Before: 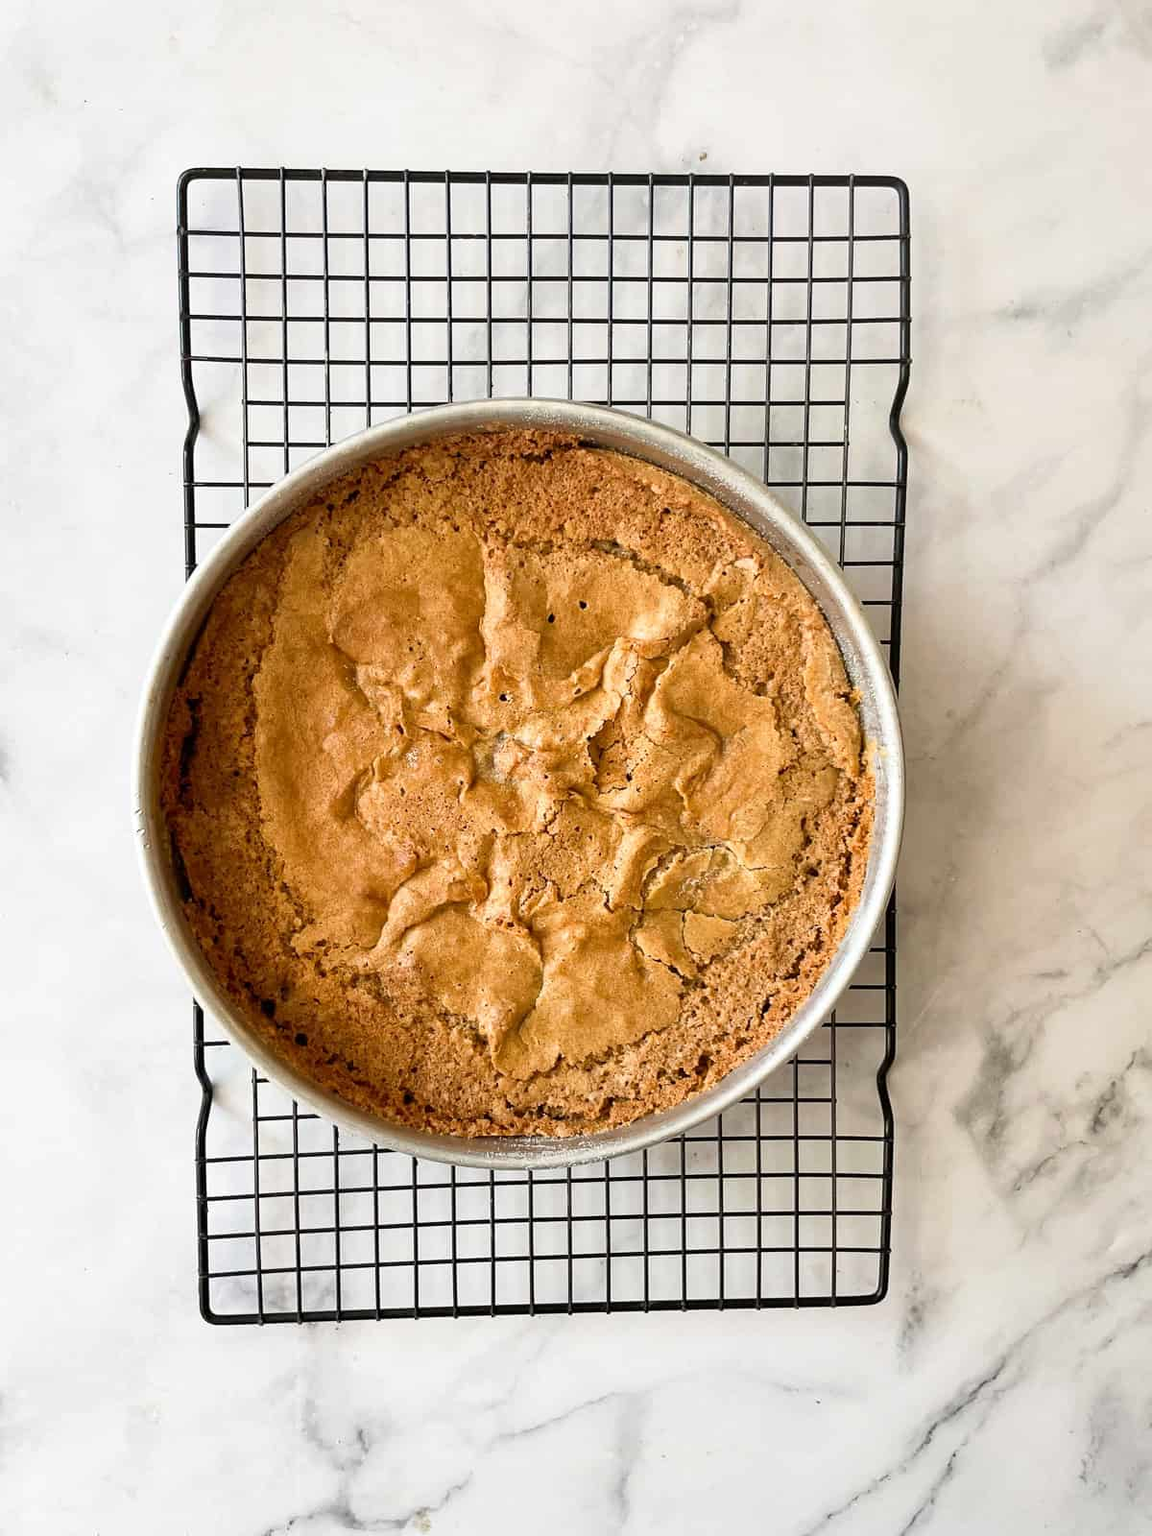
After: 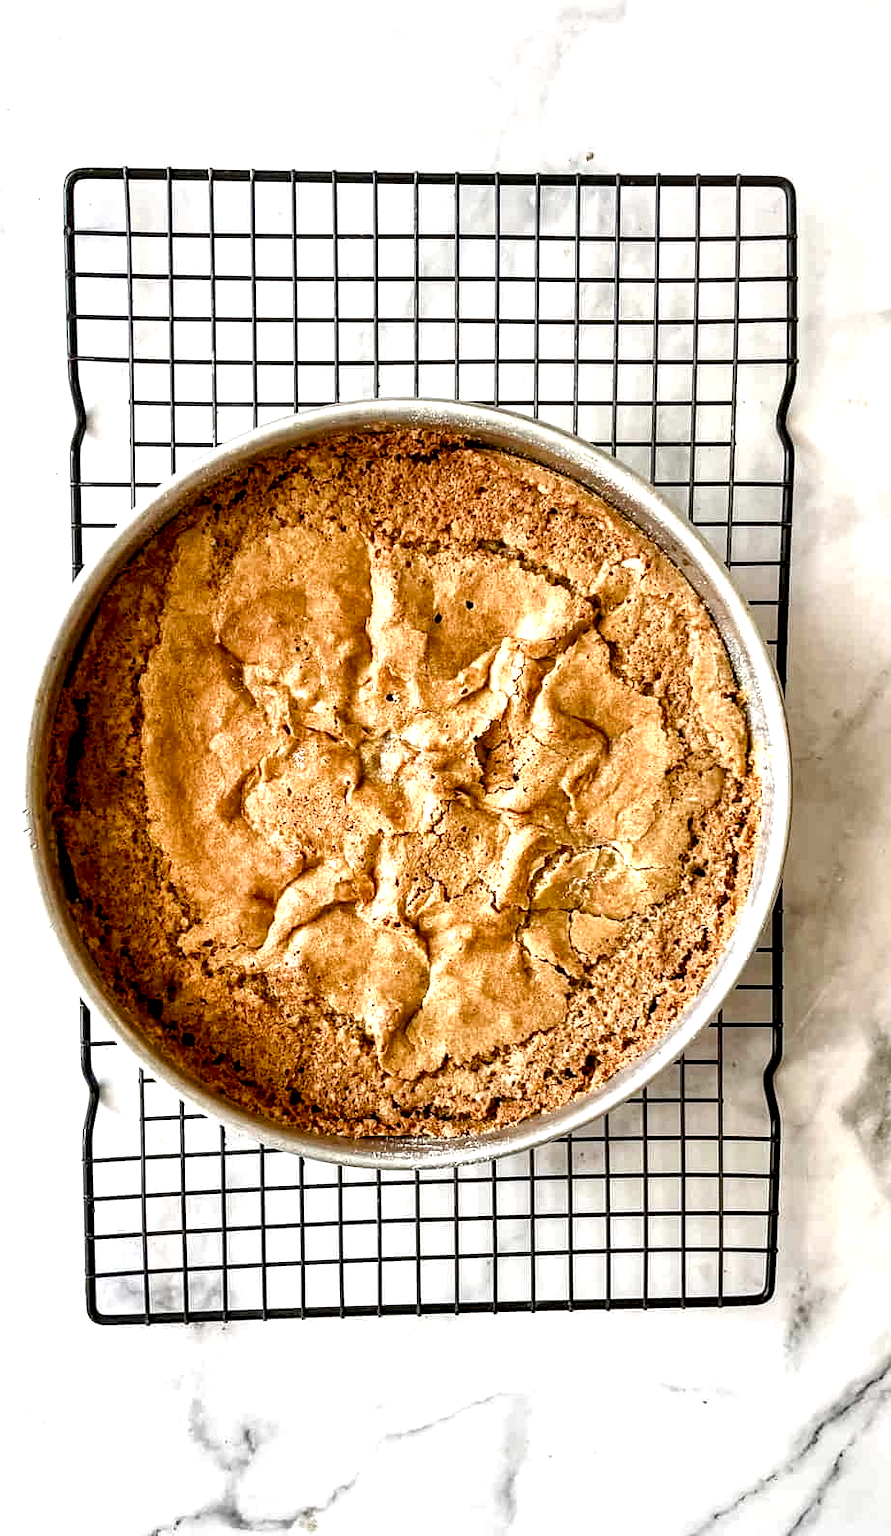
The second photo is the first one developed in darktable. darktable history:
crop: left 9.88%, right 12.664%
color balance rgb: perceptual saturation grading › global saturation 20%, perceptual saturation grading › highlights -50%, perceptual saturation grading › shadows 30%, perceptual brilliance grading › global brilliance 10%, perceptual brilliance grading › shadows 15%
local contrast: highlights 80%, shadows 57%, detail 175%, midtone range 0.602
